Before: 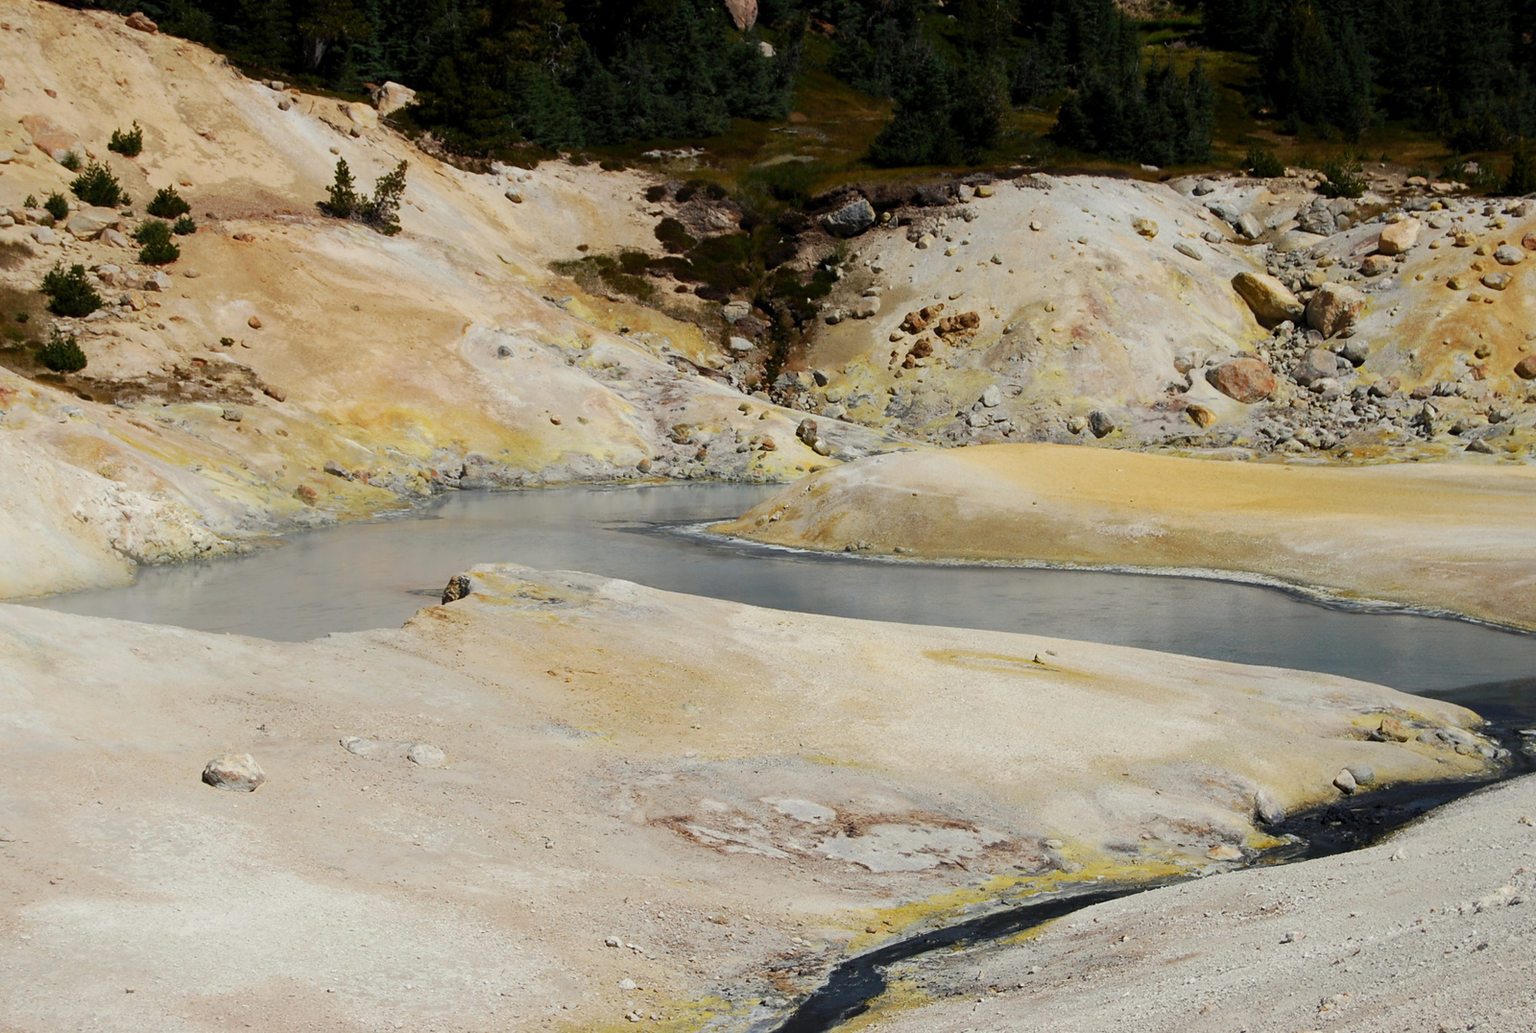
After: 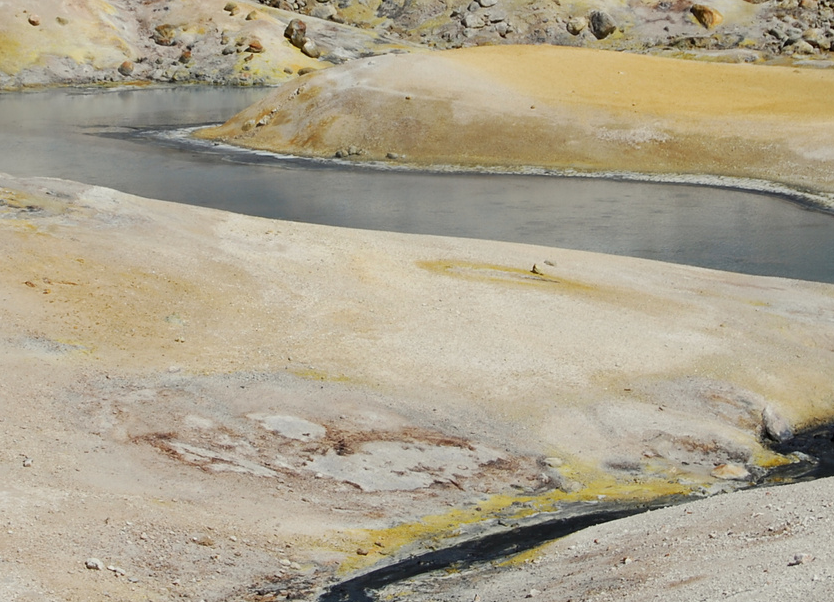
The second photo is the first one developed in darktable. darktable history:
crop: left 34.115%, top 38.797%, right 13.72%, bottom 5.196%
